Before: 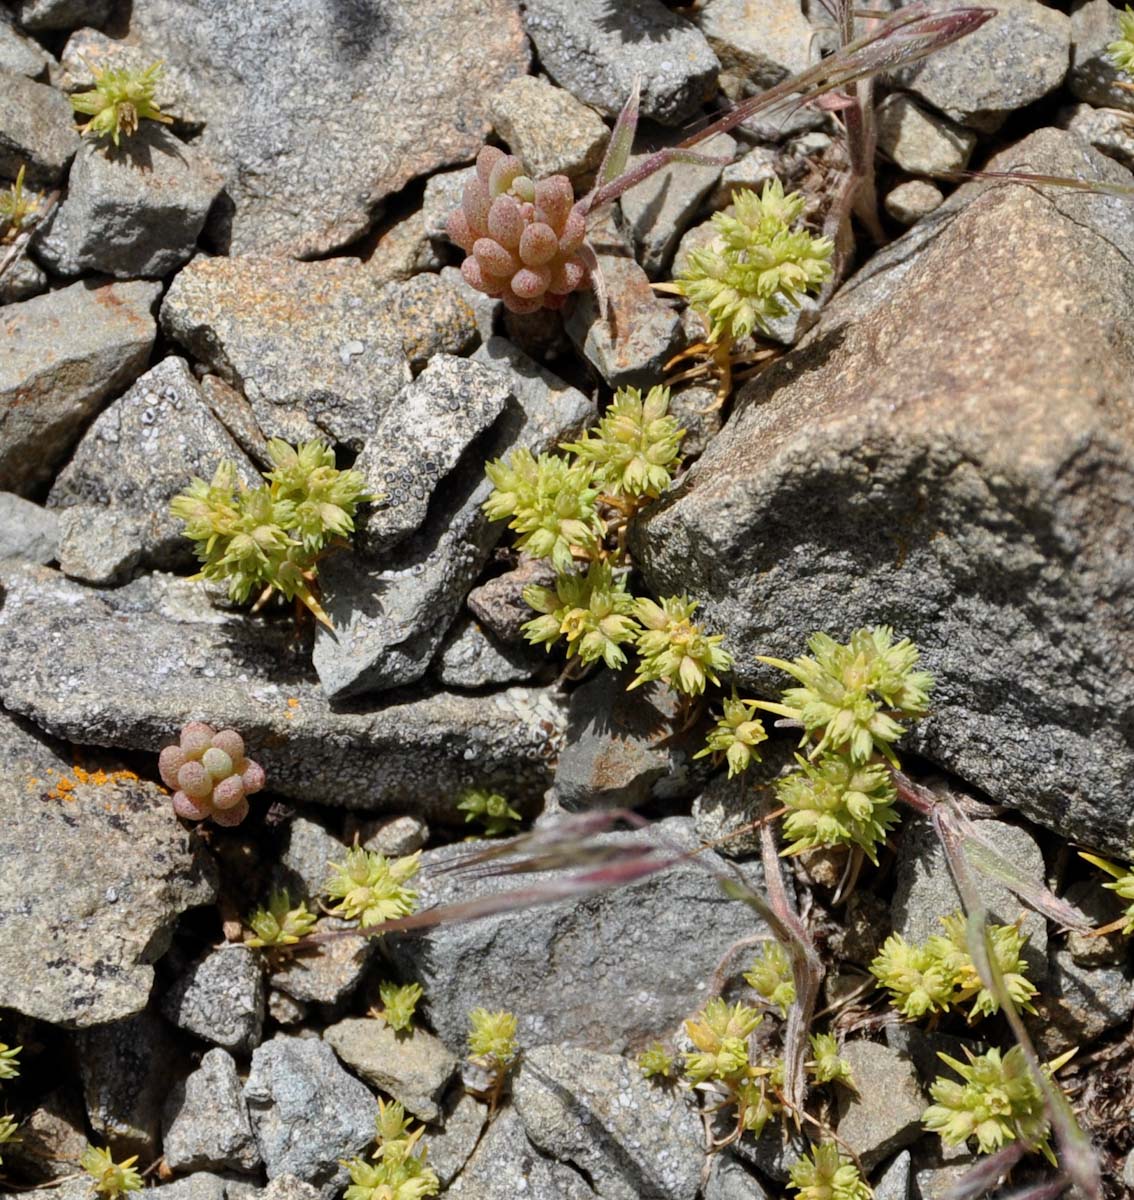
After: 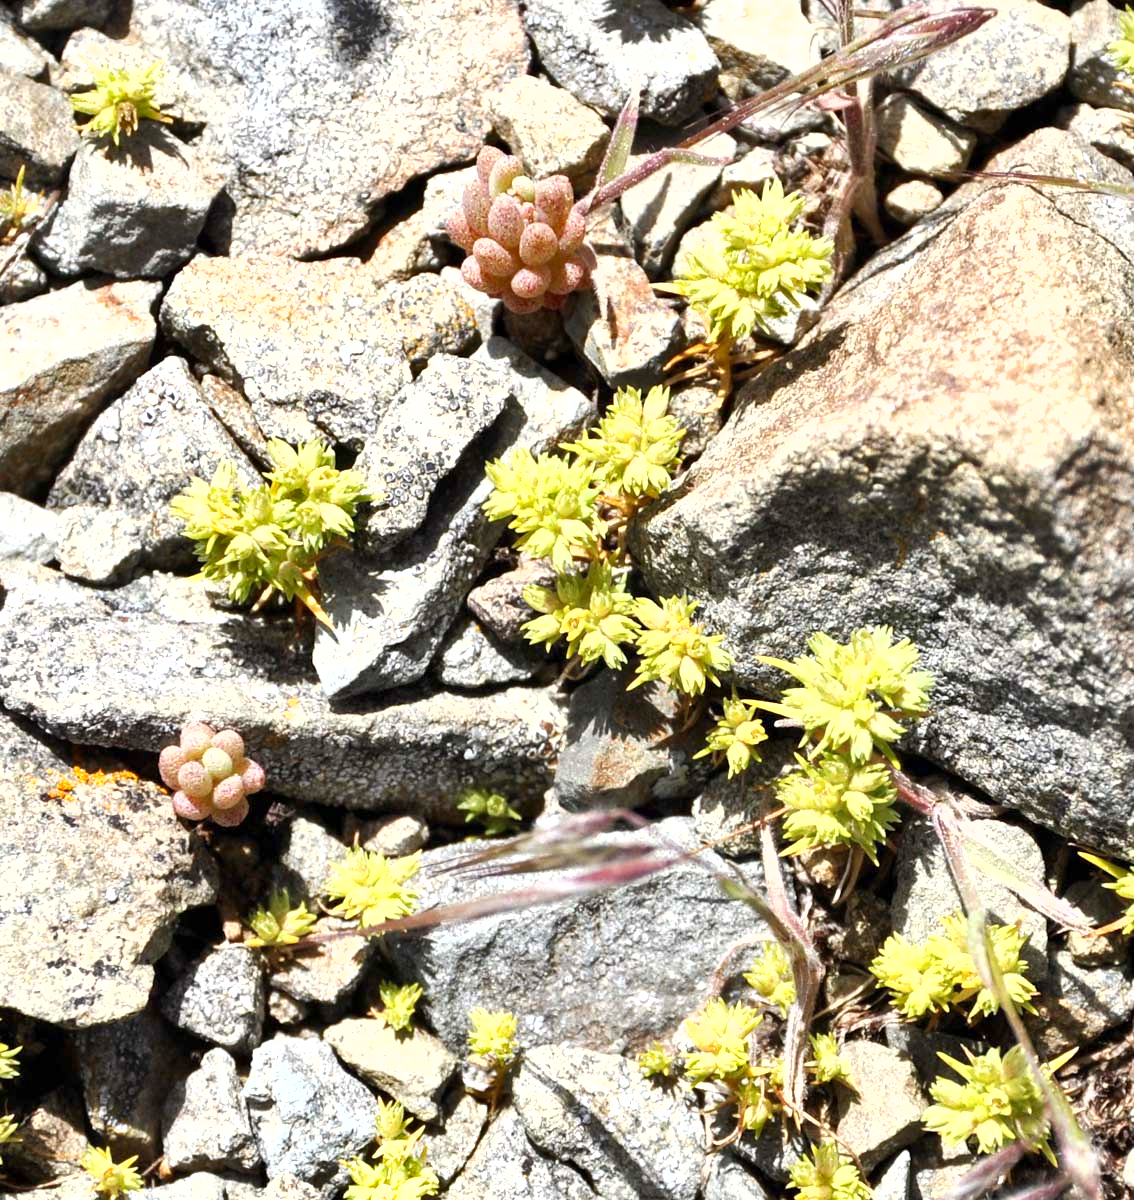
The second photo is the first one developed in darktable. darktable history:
shadows and highlights: low approximation 0.01, soften with gaussian
exposure: exposure 1.25 EV, compensate exposure bias true, compensate highlight preservation false
